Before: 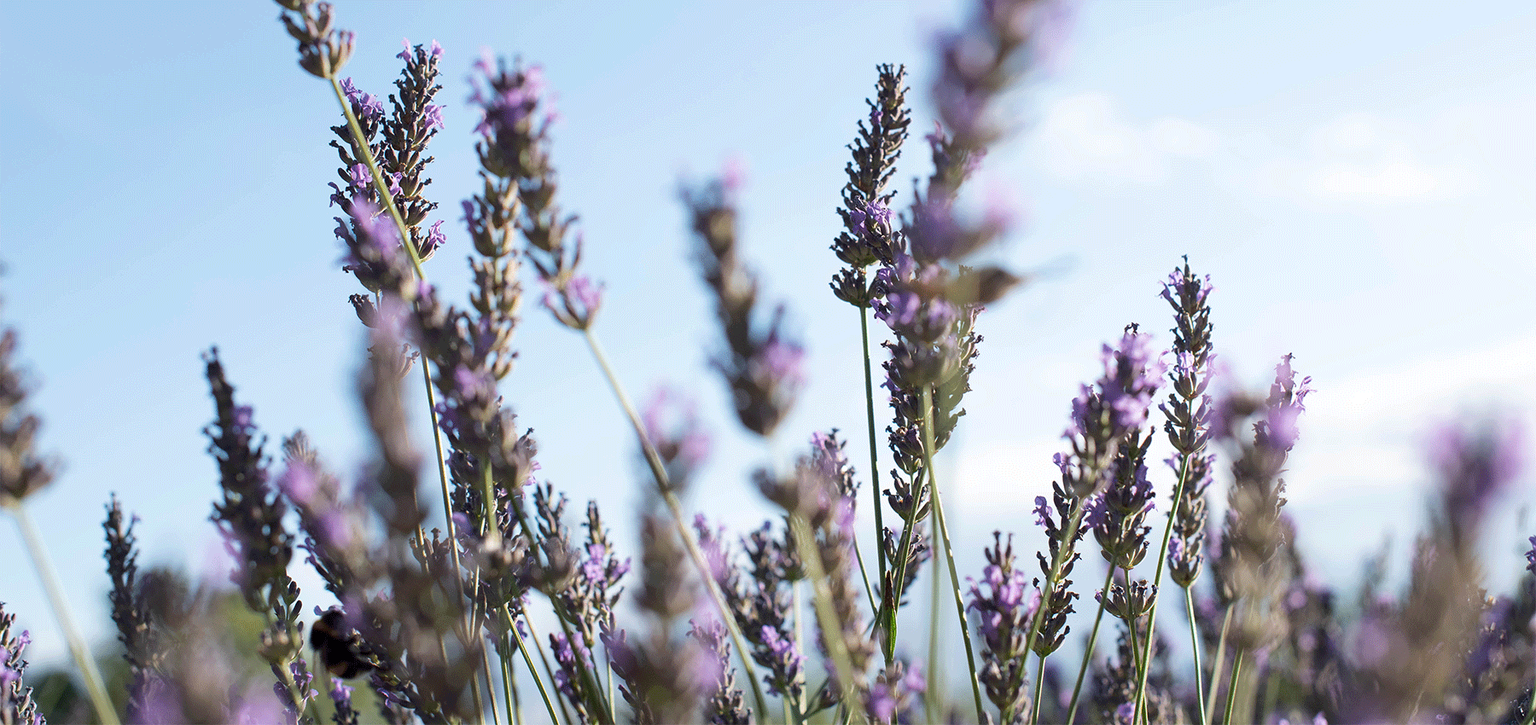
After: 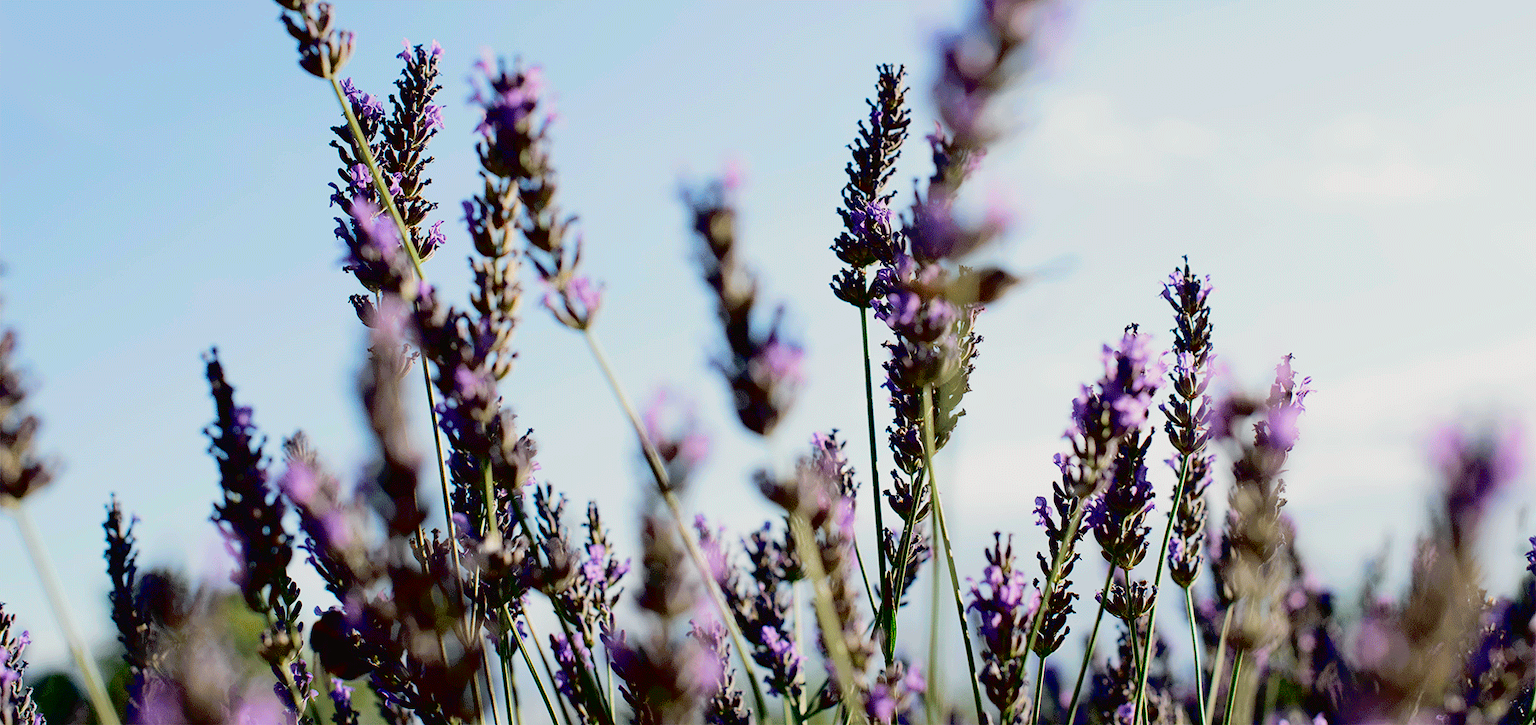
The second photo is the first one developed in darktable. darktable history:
exposure: black level correction 0.046, exposure -0.228 EV, compensate highlight preservation false
tone curve: curves: ch0 [(0, 0.019) (0.066, 0.043) (0.189, 0.182) (0.368, 0.407) (0.501, 0.564) (0.677, 0.729) (0.851, 0.861) (0.997, 0.959)]; ch1 [(0, 0) (0.187, 0.121) (0.388, 0.346) (0.437, 0.409) (0.474, 0.472) (0.499, 0.501) (0.514, 0.507) (0.548, 0.557) (0.653, 0.663) (0.812, 0.856) (1, 1)]; ch2 [(0, 0) (0.246, 0.214) (0.421, 0.427) (0.459, 0.484) (0.5, 0.504) (0.518, 0.516) (0.529, 0.548) (0.56, 0.576) (0.607, 0.63) (0.744, 0.734) (0.867, 0.821) (0.993, 0.889)], color space Lab, independent channels, preserve colors none
